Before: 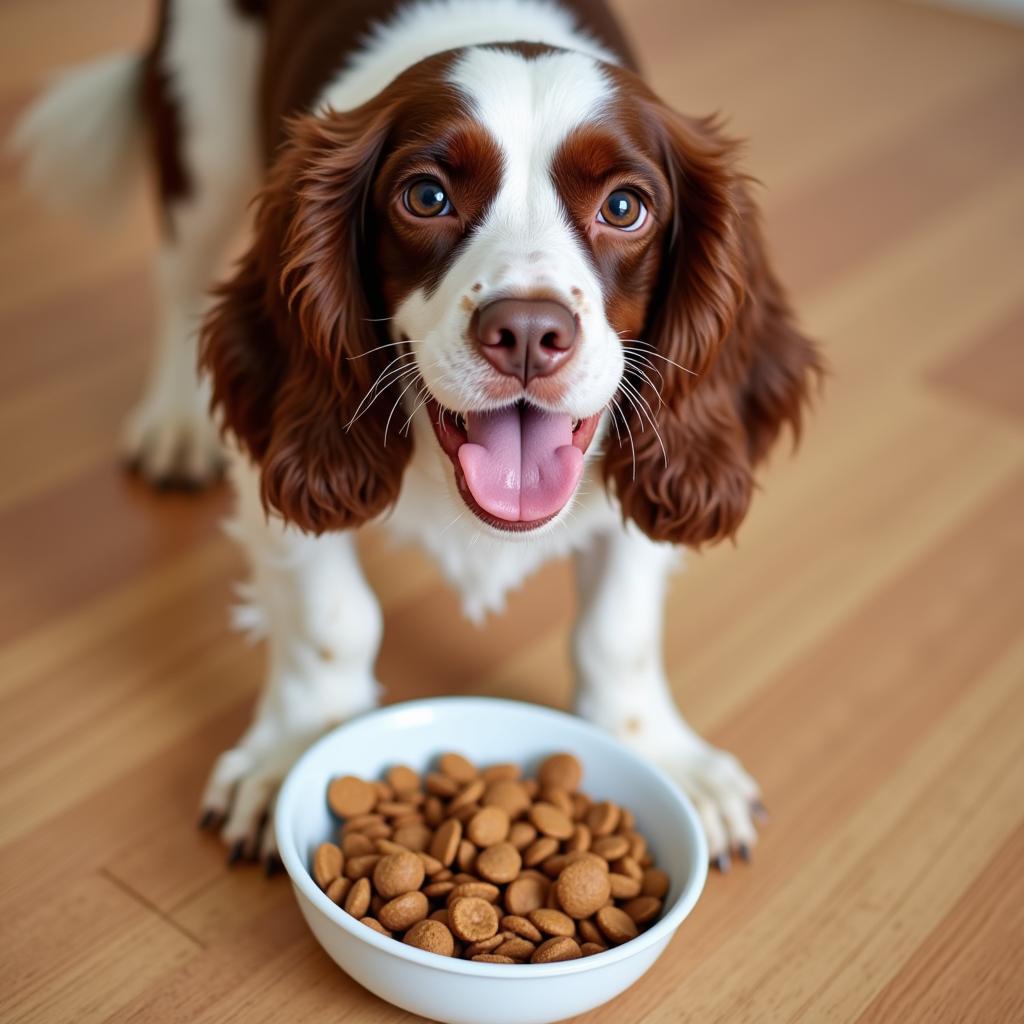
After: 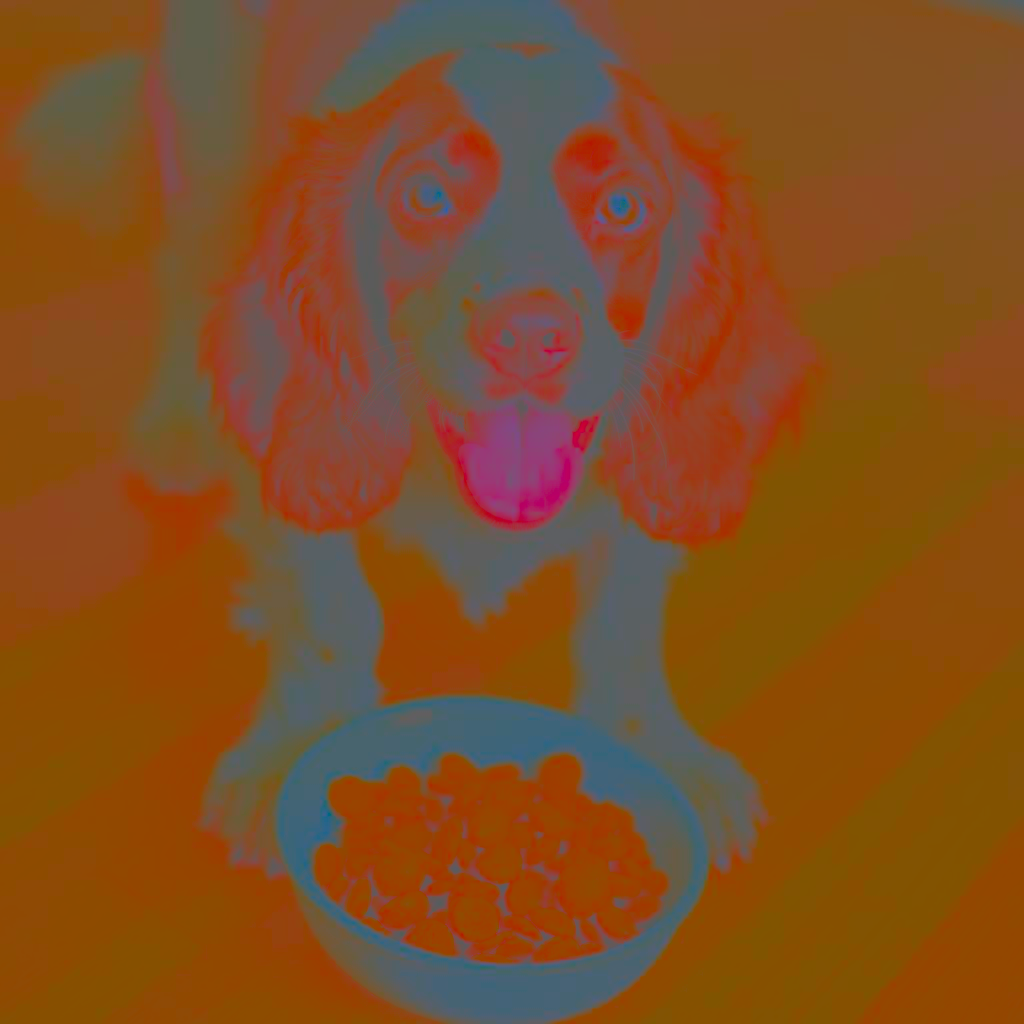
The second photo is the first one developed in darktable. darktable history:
contrast brightness saturation: contrast -0.983, brightness -0.17, saturation 0.754
